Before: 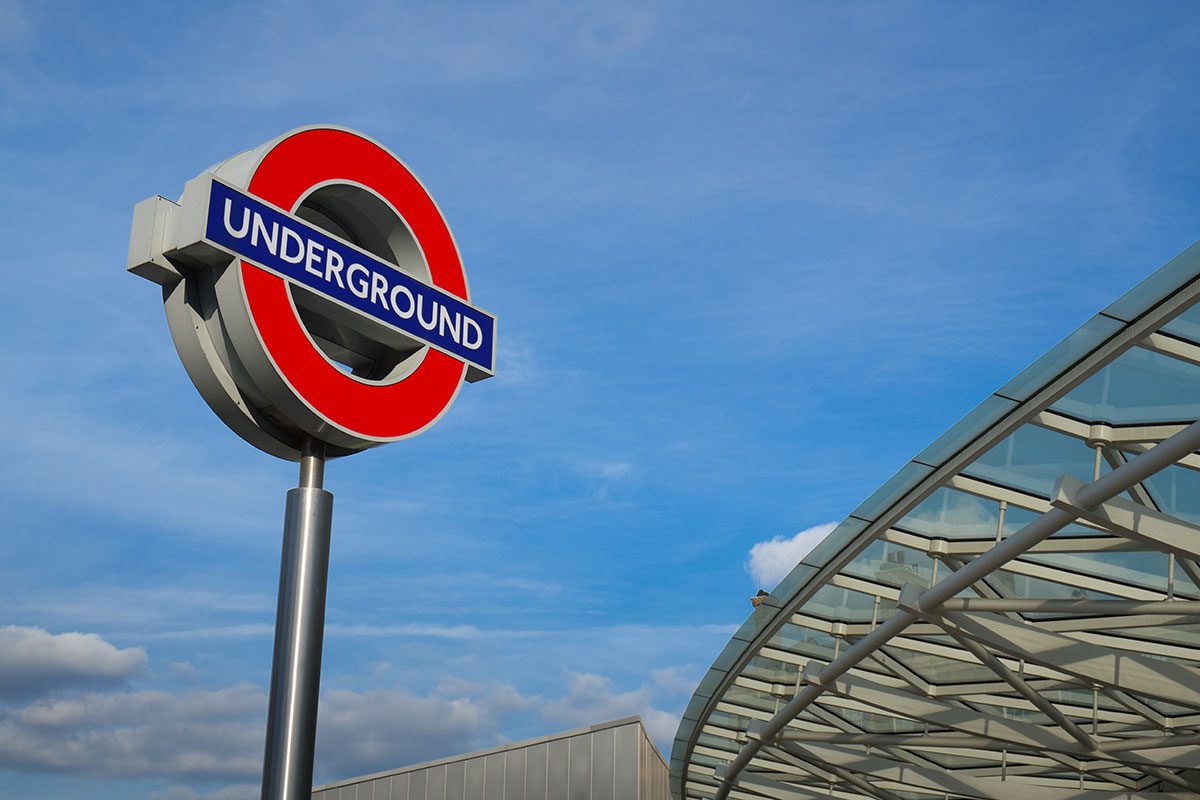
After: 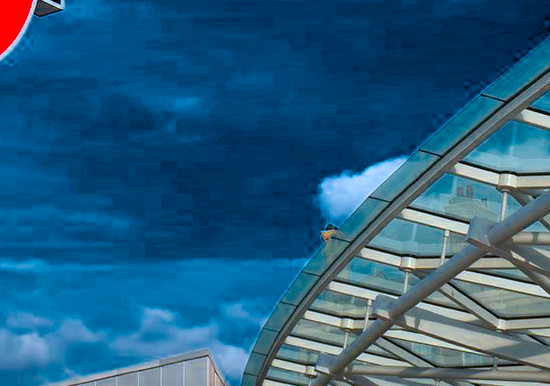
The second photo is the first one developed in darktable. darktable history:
color calibration: output R [1.422, -0.35, -0.252, 0], output G [-0.238, 1.259, -0.084, 0], output B [-0.081, -0.196, 1.58, 0], output brightness [0.49, 0.671, -0.57, 0], illuminant same as pipeline (D50), adaptation none (bypass), saturation algorithm version 1 (2020)
crop: left 35.976%, top 45.819%, right 18.162%, bottom 5.807%
